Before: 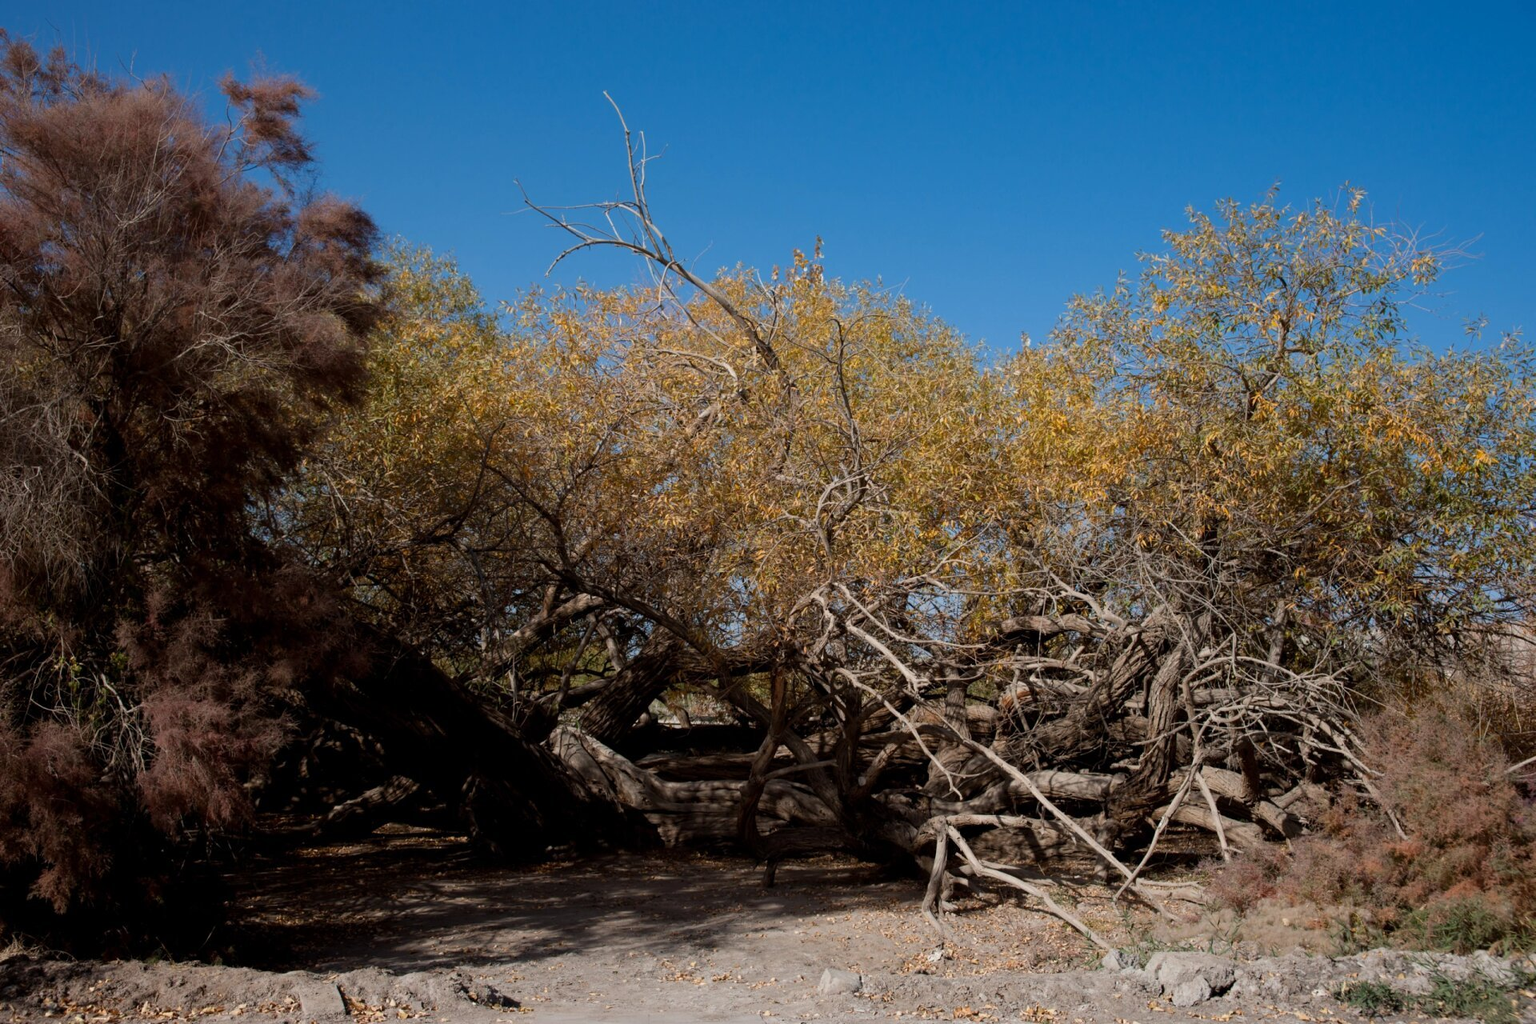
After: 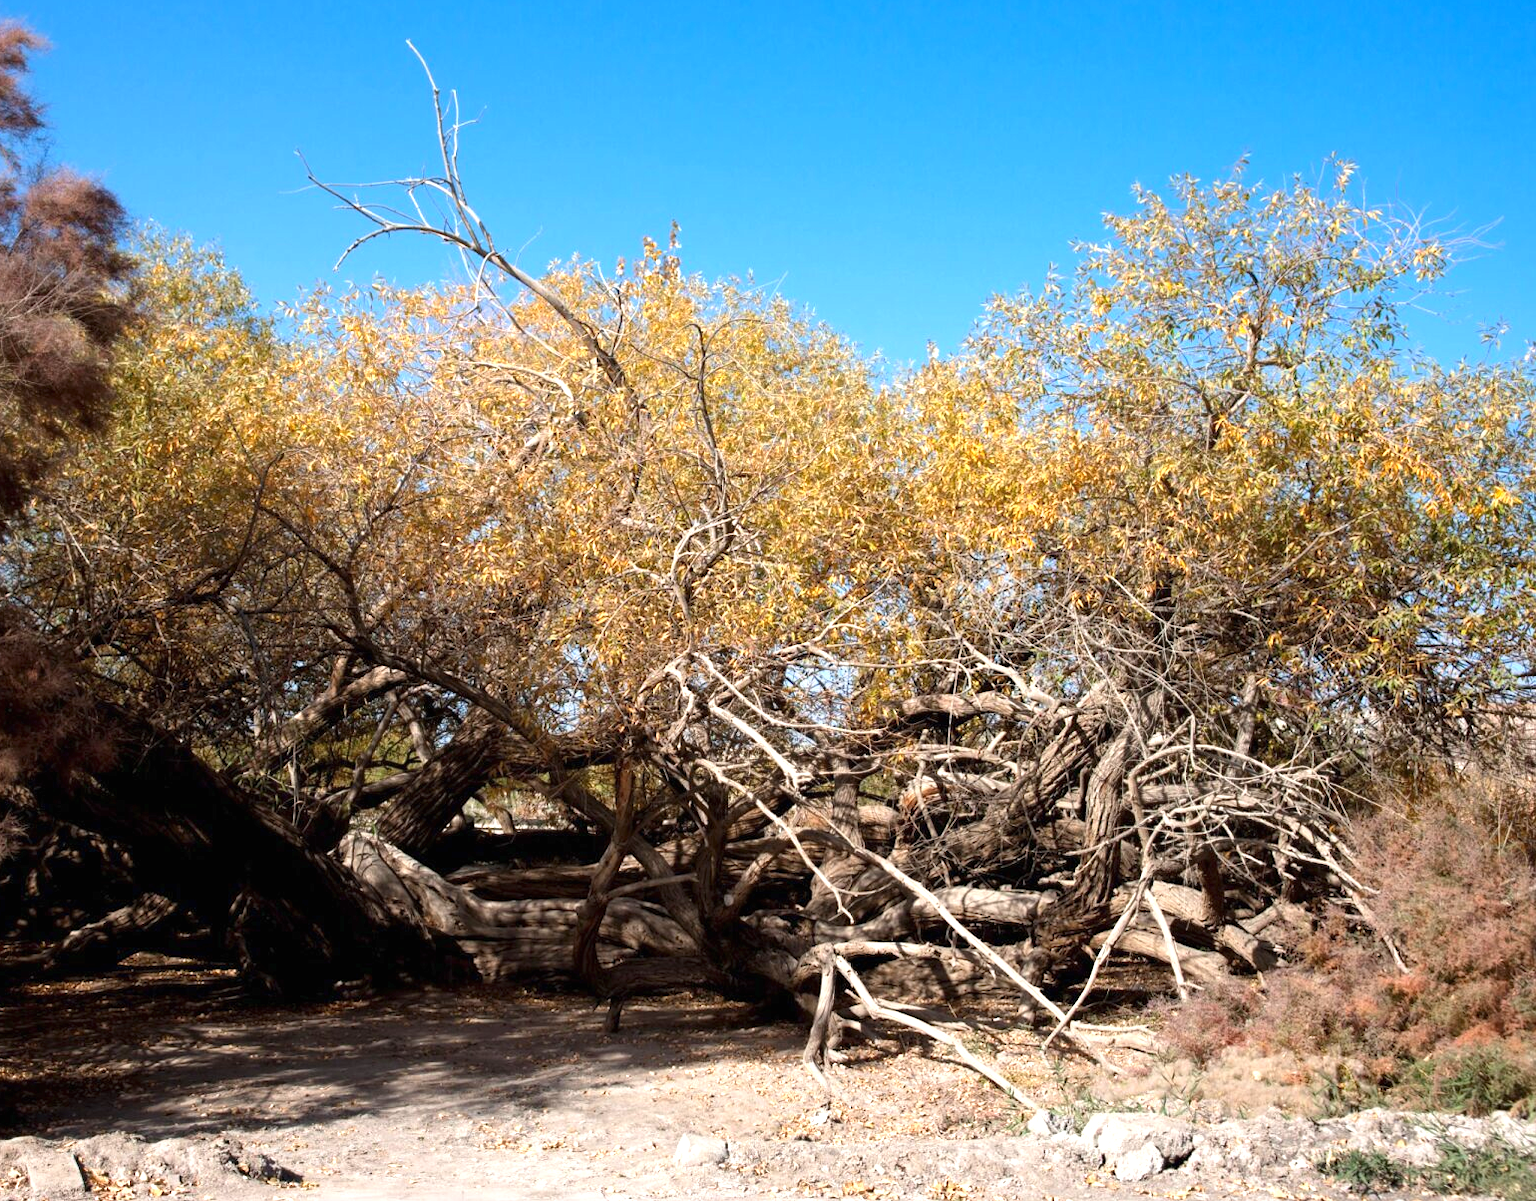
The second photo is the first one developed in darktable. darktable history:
crop and rotate: left 18.092%, top 5.83%, right 1.683%
exposure: black level correction 0, exposure 1.297 EV, compensate highlight preservation false
